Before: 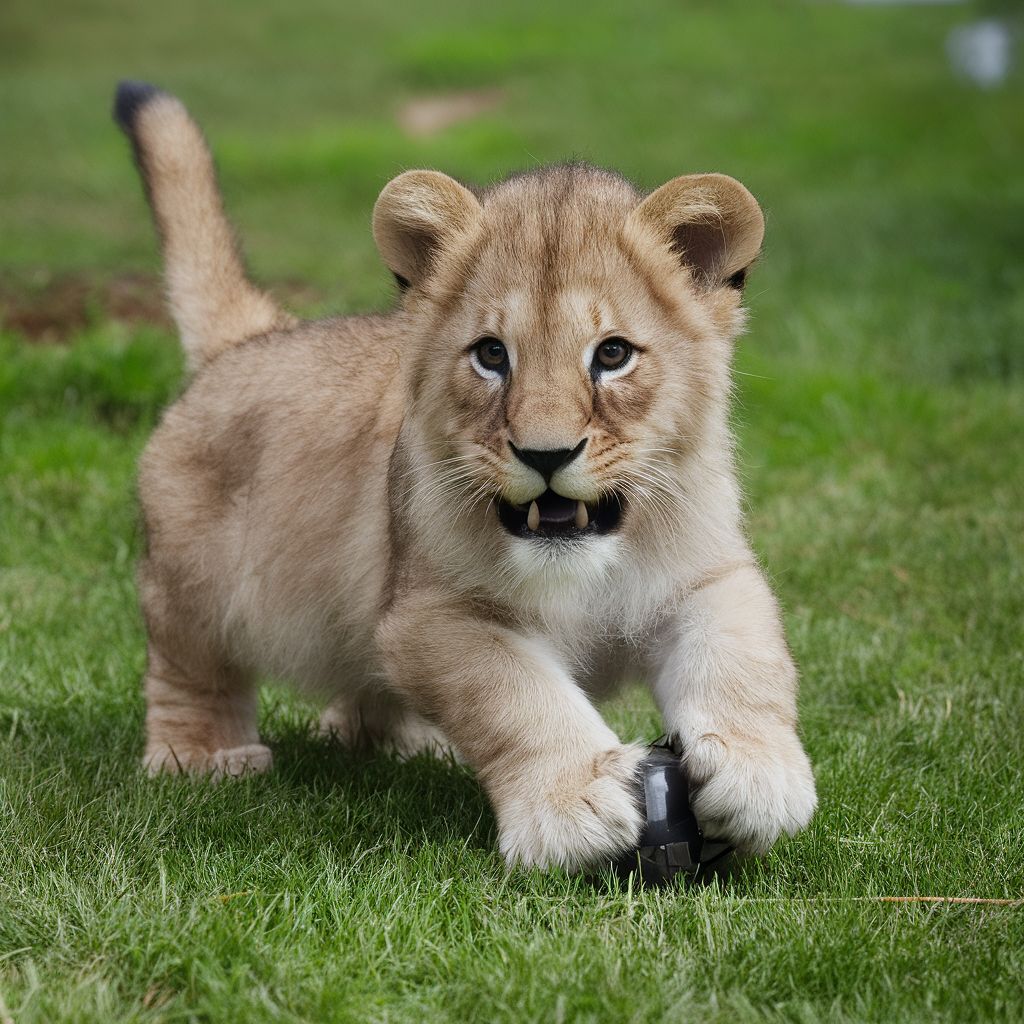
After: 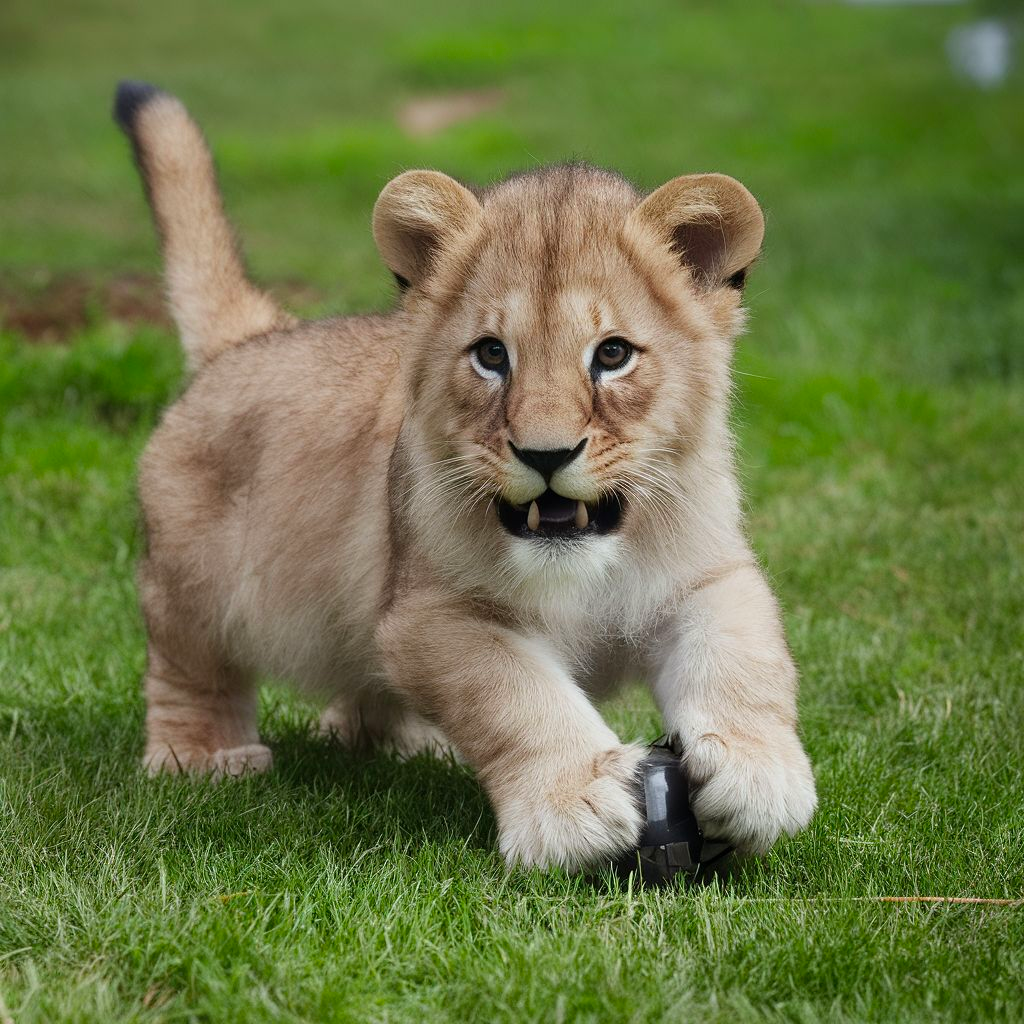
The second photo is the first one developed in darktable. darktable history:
color calibration: output R [0.946, 0.065, -0.013, 0], output G [-0.246, 1.264, -0.017, 0], output B [0.046, -0.098, 1.05, 0], illuminant custom, x 0.344, y 0.359, temperature 5045.54 K
exposure: compensate highlight preservation false
